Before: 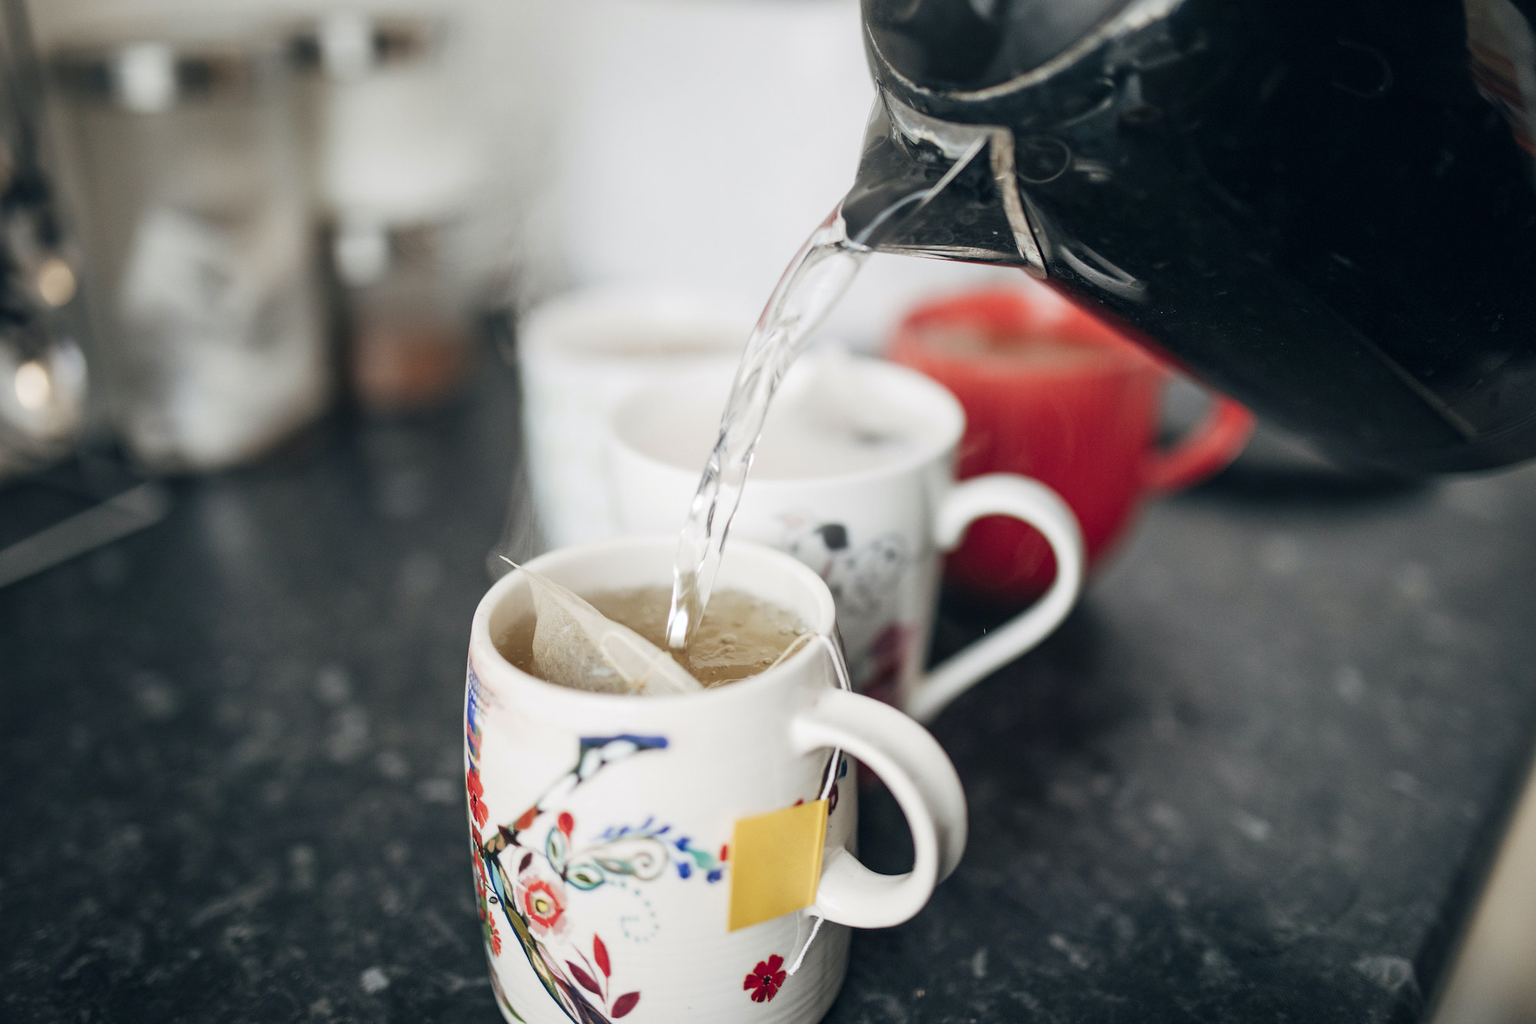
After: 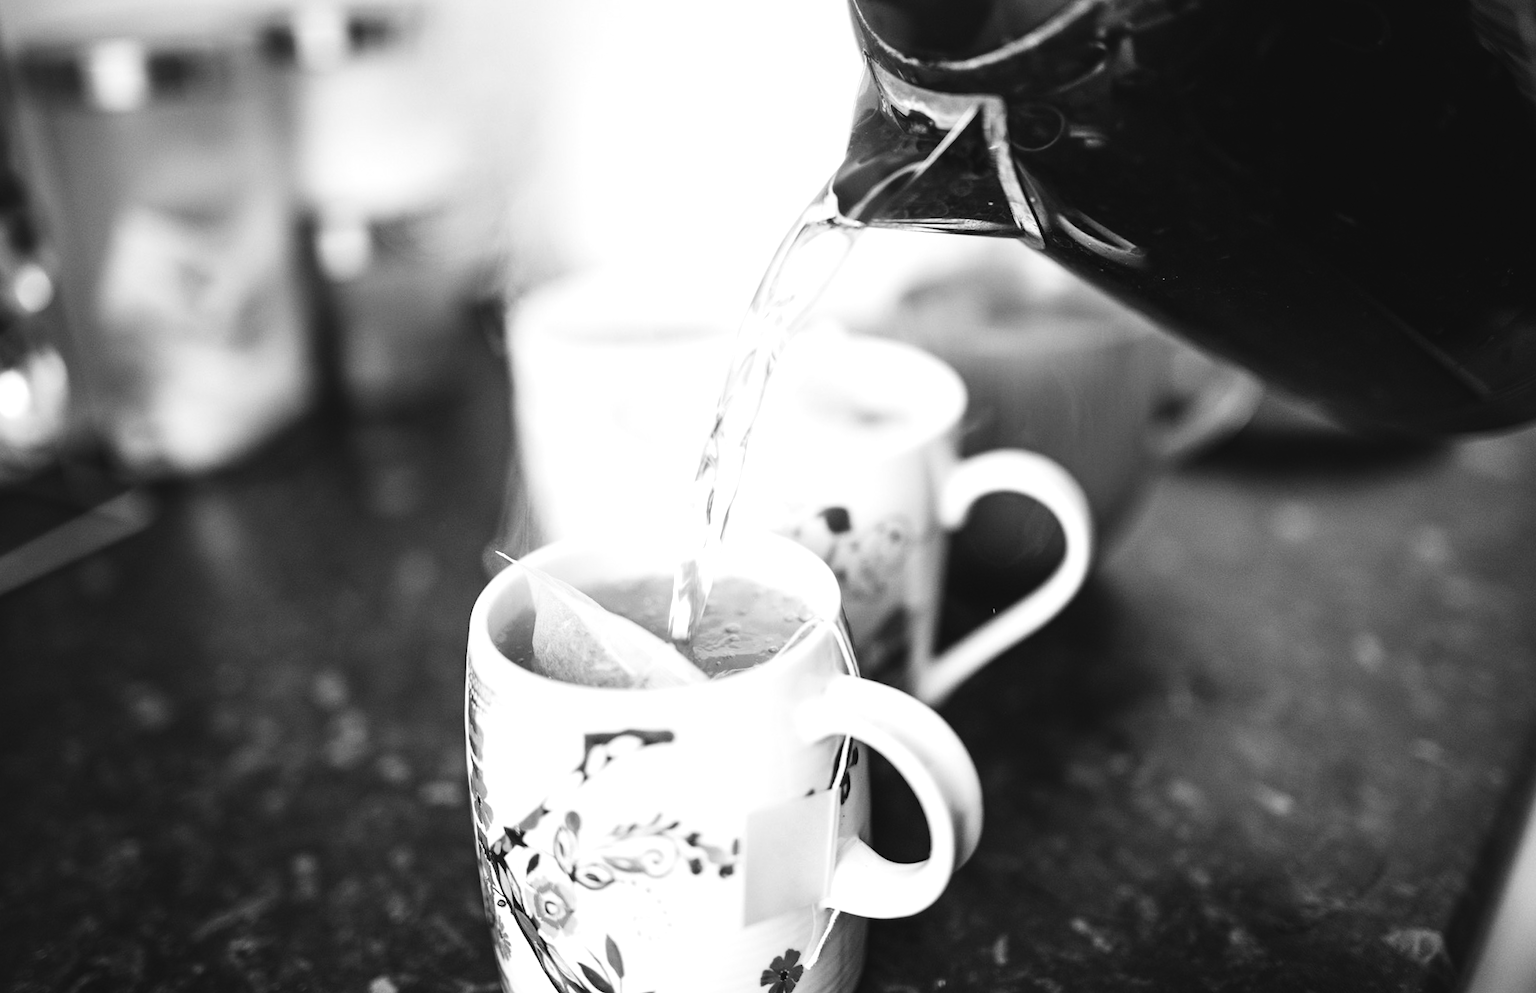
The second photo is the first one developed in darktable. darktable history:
contrast brightness saturation: contrast 0.19, brightness -0.11, saturation 0.21
color zones: curves: ch1 [(0, -0.014) (0.143, -0.013) (0.286, -0.013) (0.429, -0.016) (0.571, -0.019) (0.714, -0.015) (0.857, 0.002) (1, -0.014)]
exposure: black level correction -0.005, exposure 0.622 EV, compensate highlight preservation false
color balance: lift [1.004, 1.002, 1.002, 0.998], gamma [1, 1.007, 1.002, 0.993], gain [1, 0.977, 1.013, 1.023], contrast -3.64%
rotate and perspective: rotation -2°, crop left 0.022, crop right 0.978, crop top 0.049, crop bottom 0.951
